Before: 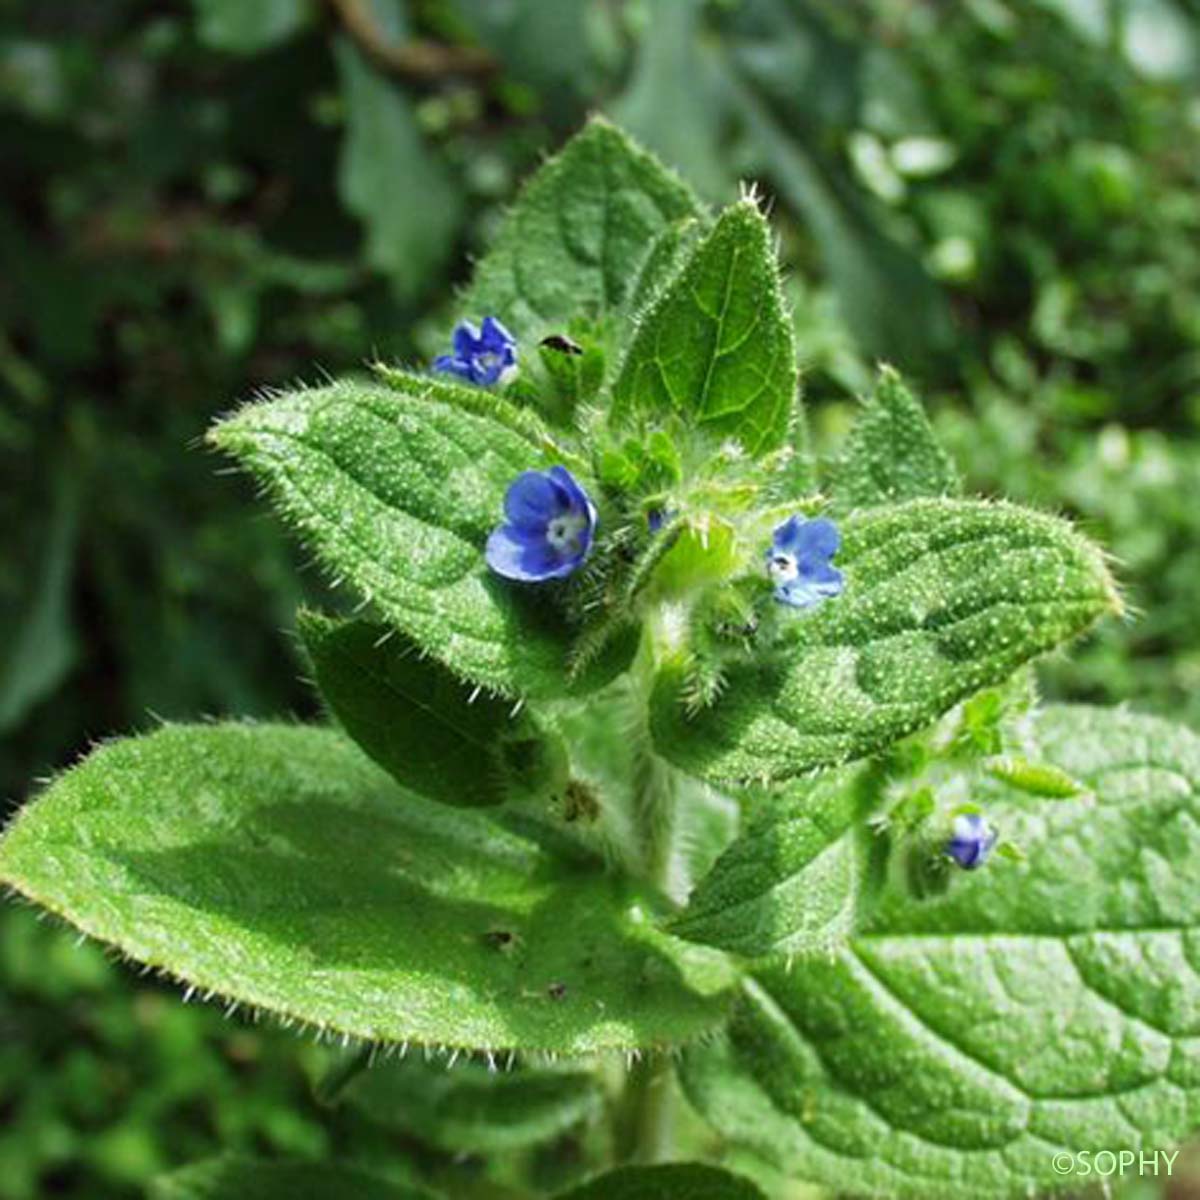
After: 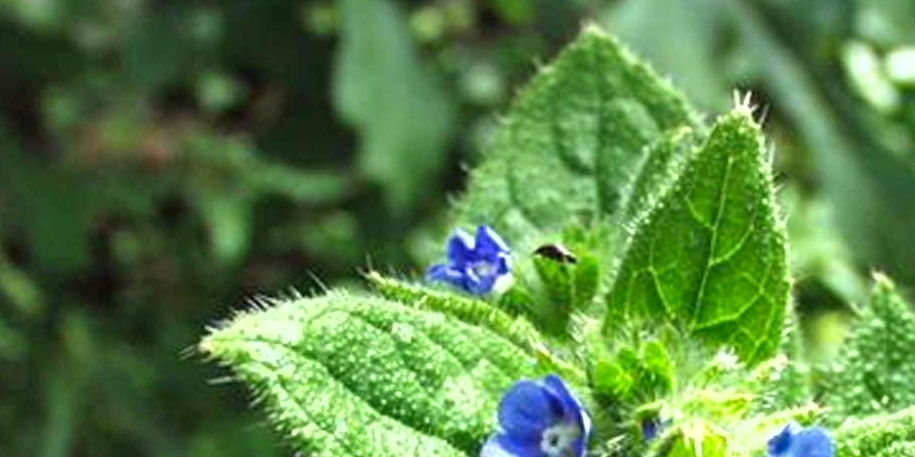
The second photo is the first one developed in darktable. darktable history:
crop: left 0.579%, top 7.627%, right 23.167%, bottom 54.275%
exposure: black level correction 0, exposure 0.7 EV, compensate exposure bias true, compensate highlight preservation false
shadows and highlights: low approximation 0.01, soften with gaussian
